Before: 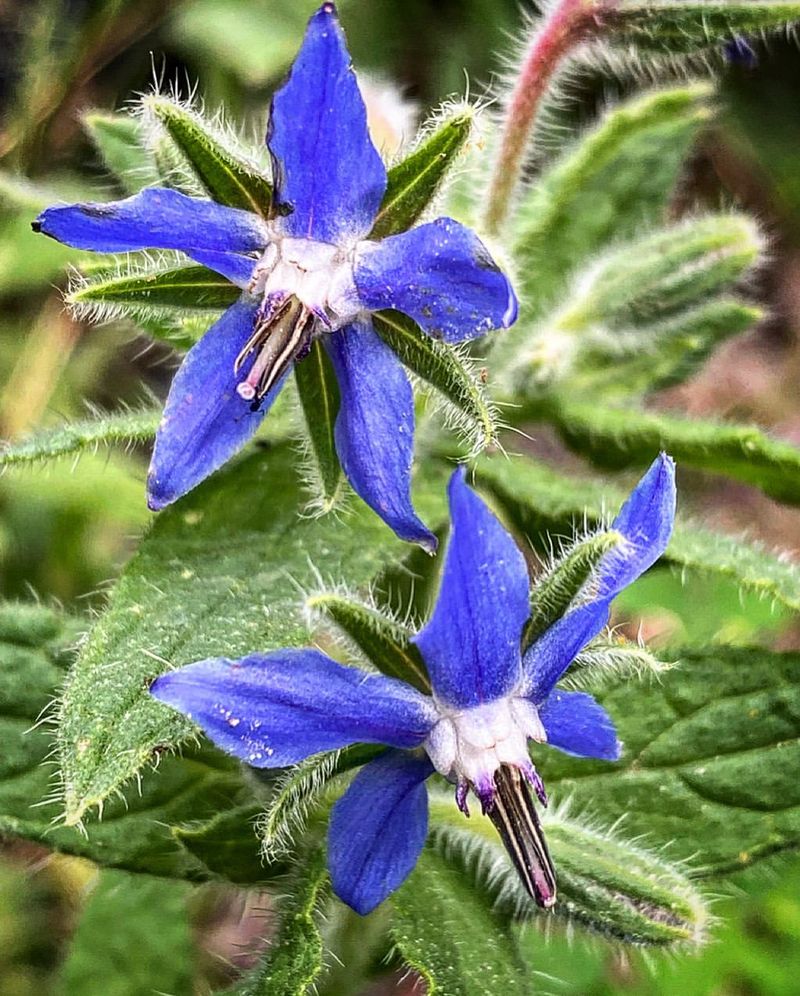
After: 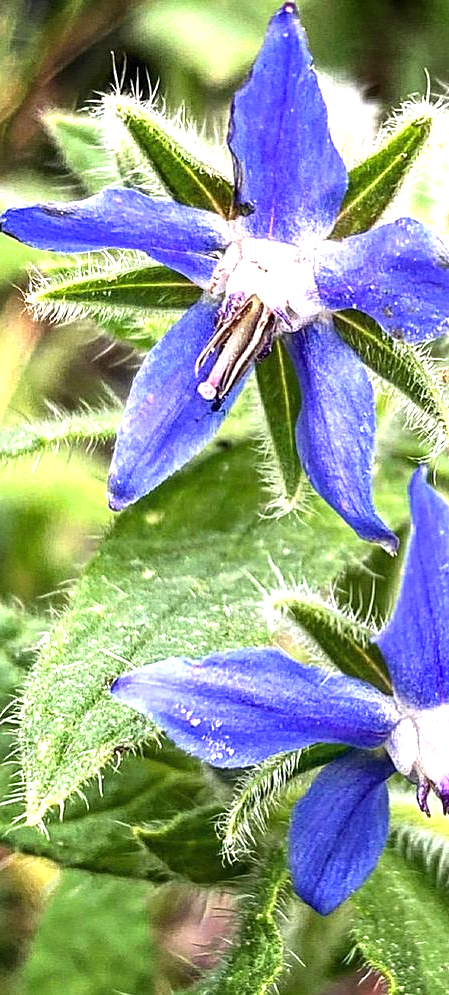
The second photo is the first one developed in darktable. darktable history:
crop: left 4.96%, right 38.854%
exposure: black level correction 0, exposure 0.898 EV, compensate highlight preservation false
sharpen: amount 0.211
